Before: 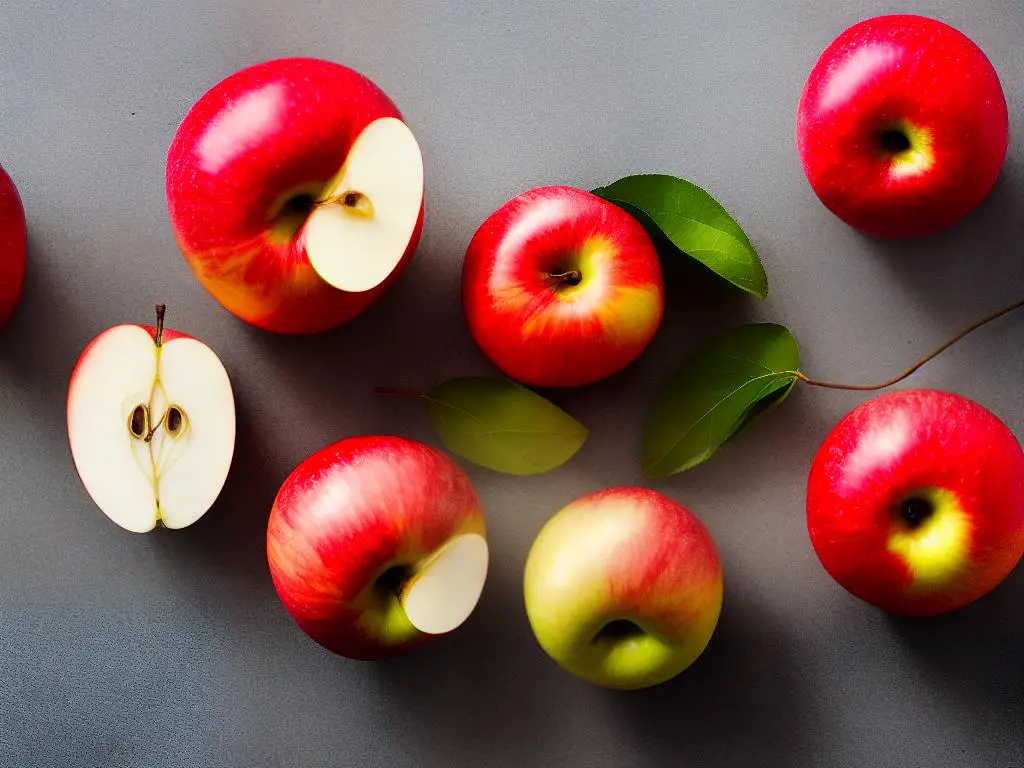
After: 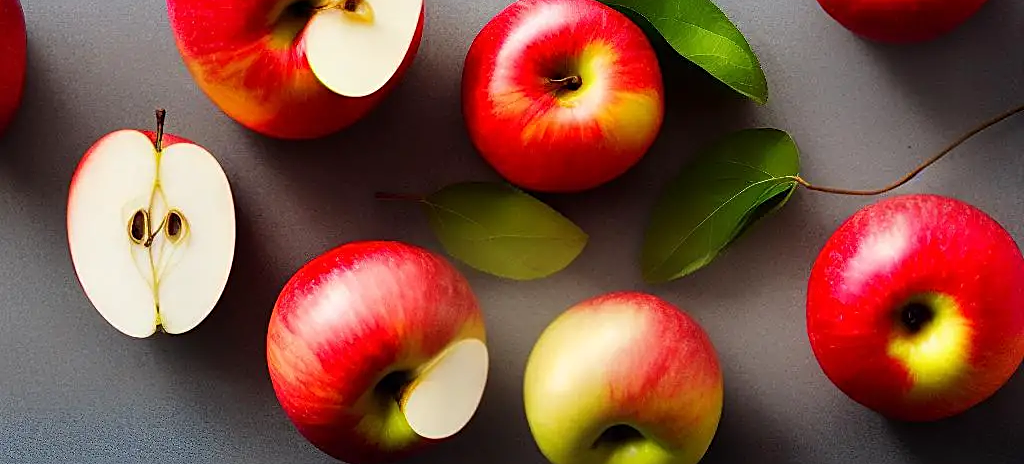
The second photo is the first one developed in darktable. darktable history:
sharpen: on, module defaults
crop and rotate: top 25.512%, bottom 13.996%
